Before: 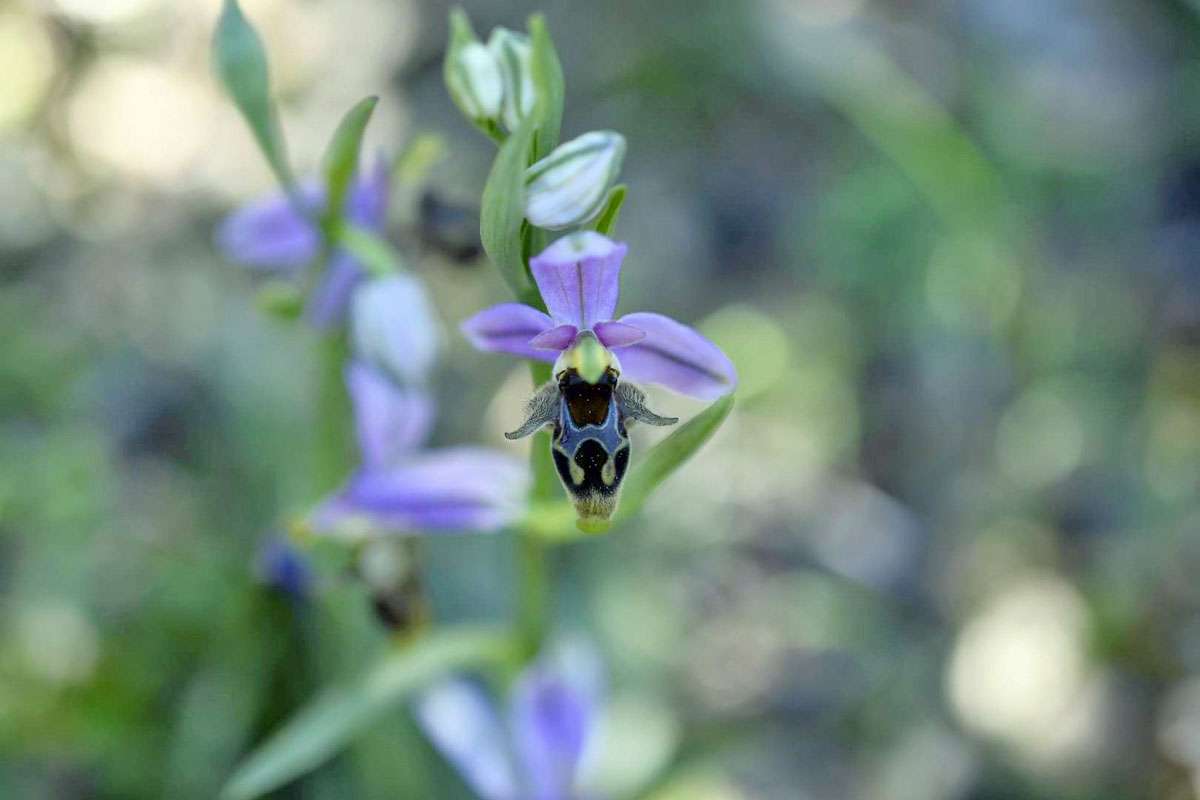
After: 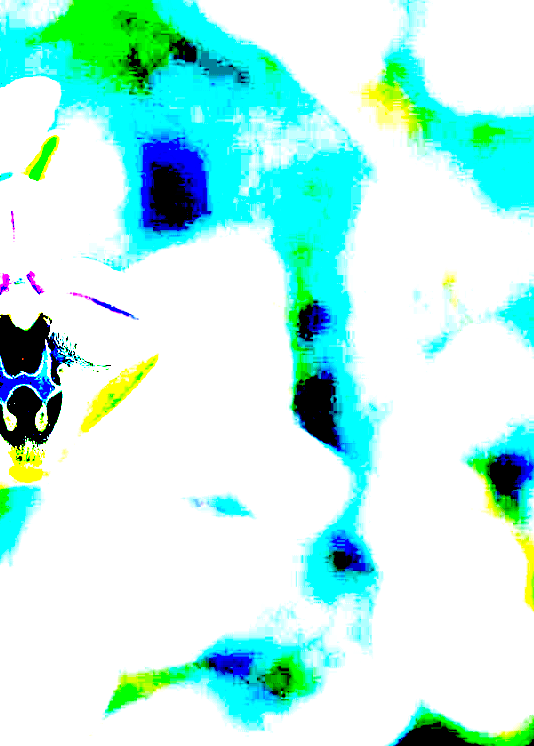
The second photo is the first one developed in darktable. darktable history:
exposure: black level correction 0.098, exposure 3.058 EV, compensate highlight preservation false
crop: left 47.314%, top 6.73%, right 8.113%
color calibration: illuminant as shot in camera, x 0.358, y 0.373, temperature 4628.91 K
